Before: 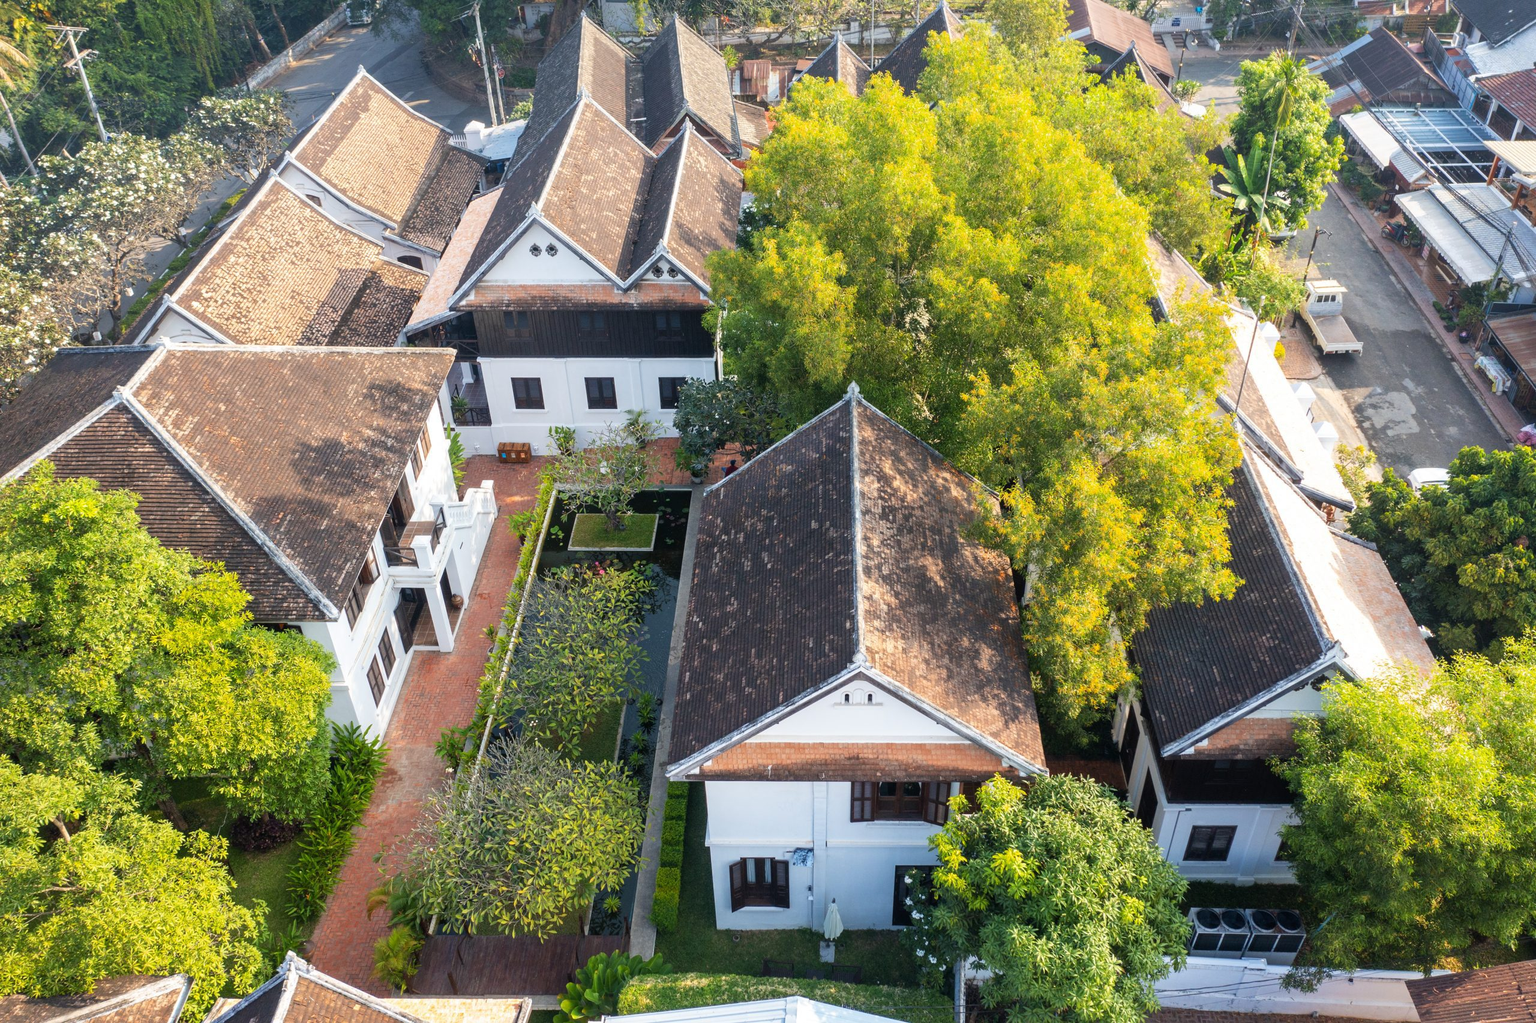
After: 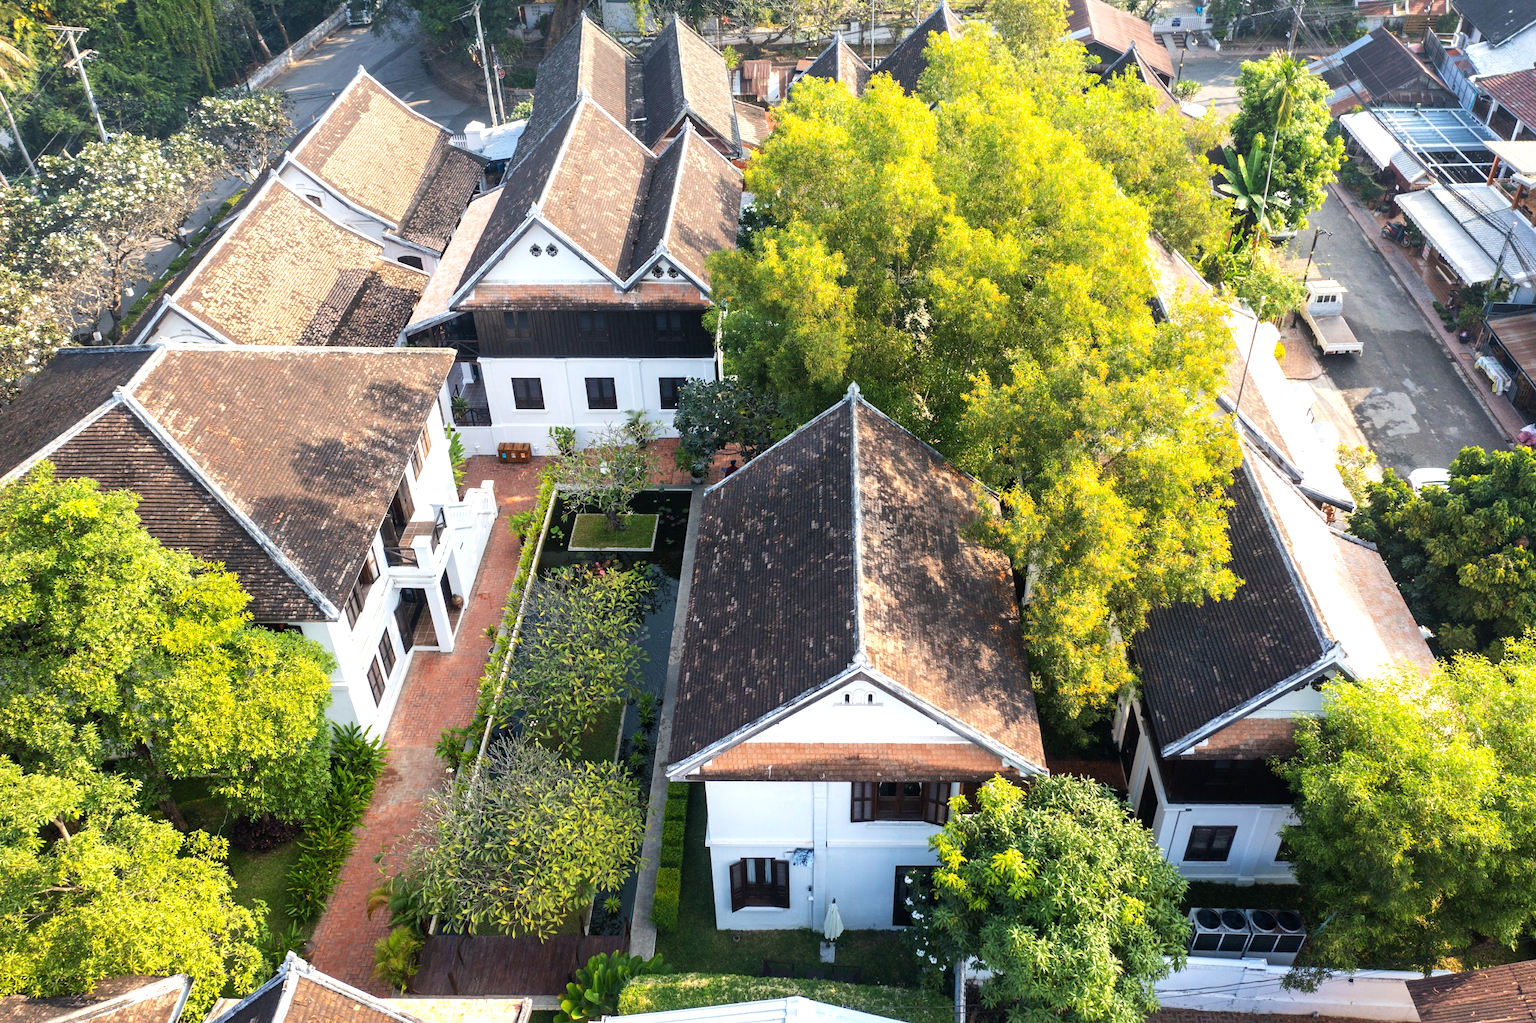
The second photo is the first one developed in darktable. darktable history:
tone equalizer: -8 EV -0.417 EV, -7 EV -0.389 EV, -6 EV -0.333 EV, -5 EV -0.222 EV, -3 EV 0.222 EV, -2 EV 0.333 EV, -1 EV 0.389 EV, +0 EV 0.417 EV, edges refinement/feathering 500, mask exposure compensation -1.57 EV, preserve details no
white balance: emerald 1
